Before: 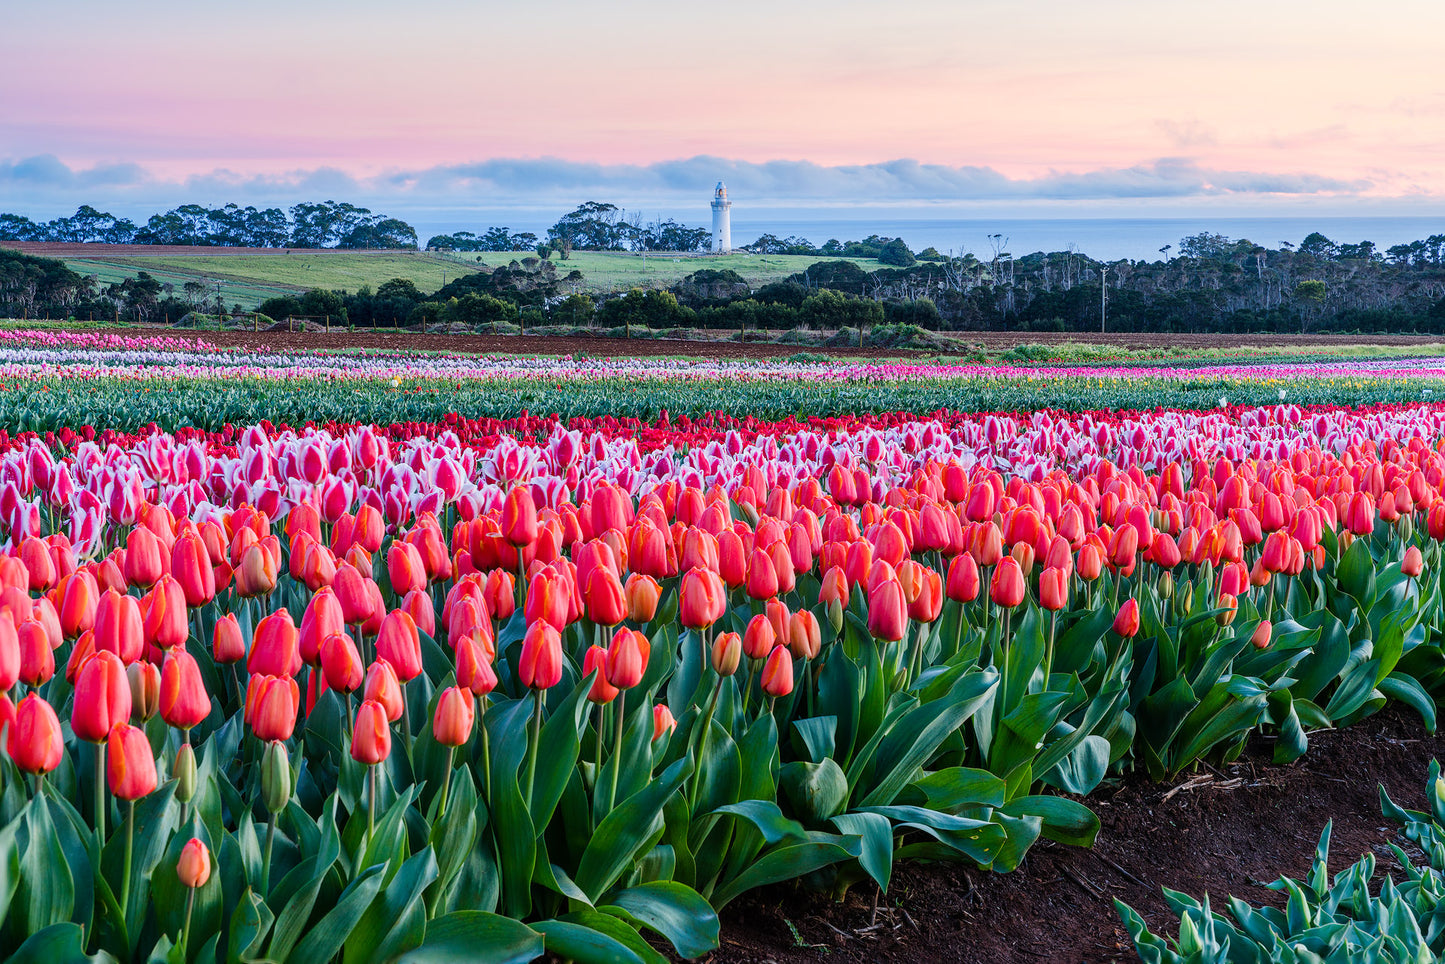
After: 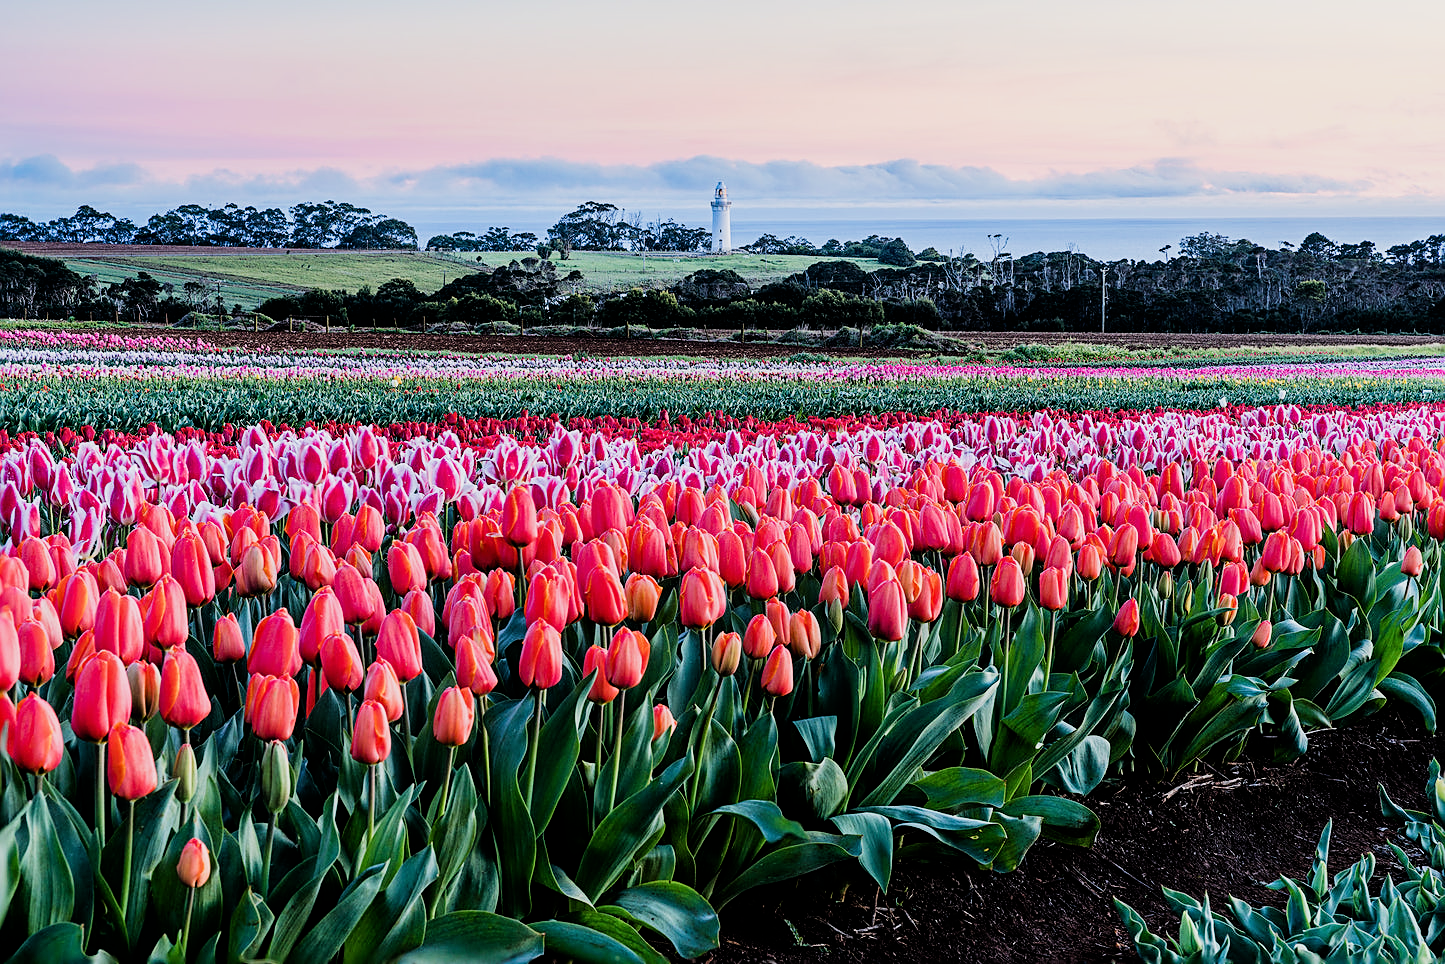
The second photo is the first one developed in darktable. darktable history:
rgb levels: preserve colors max RGB
sharpen: on, module defaults
filmic rgb: black relative exposure -5 EV, white relative exposure 3.5 EV, hardness 3.19, contrast 1.4, highlights saturation mix -50%
